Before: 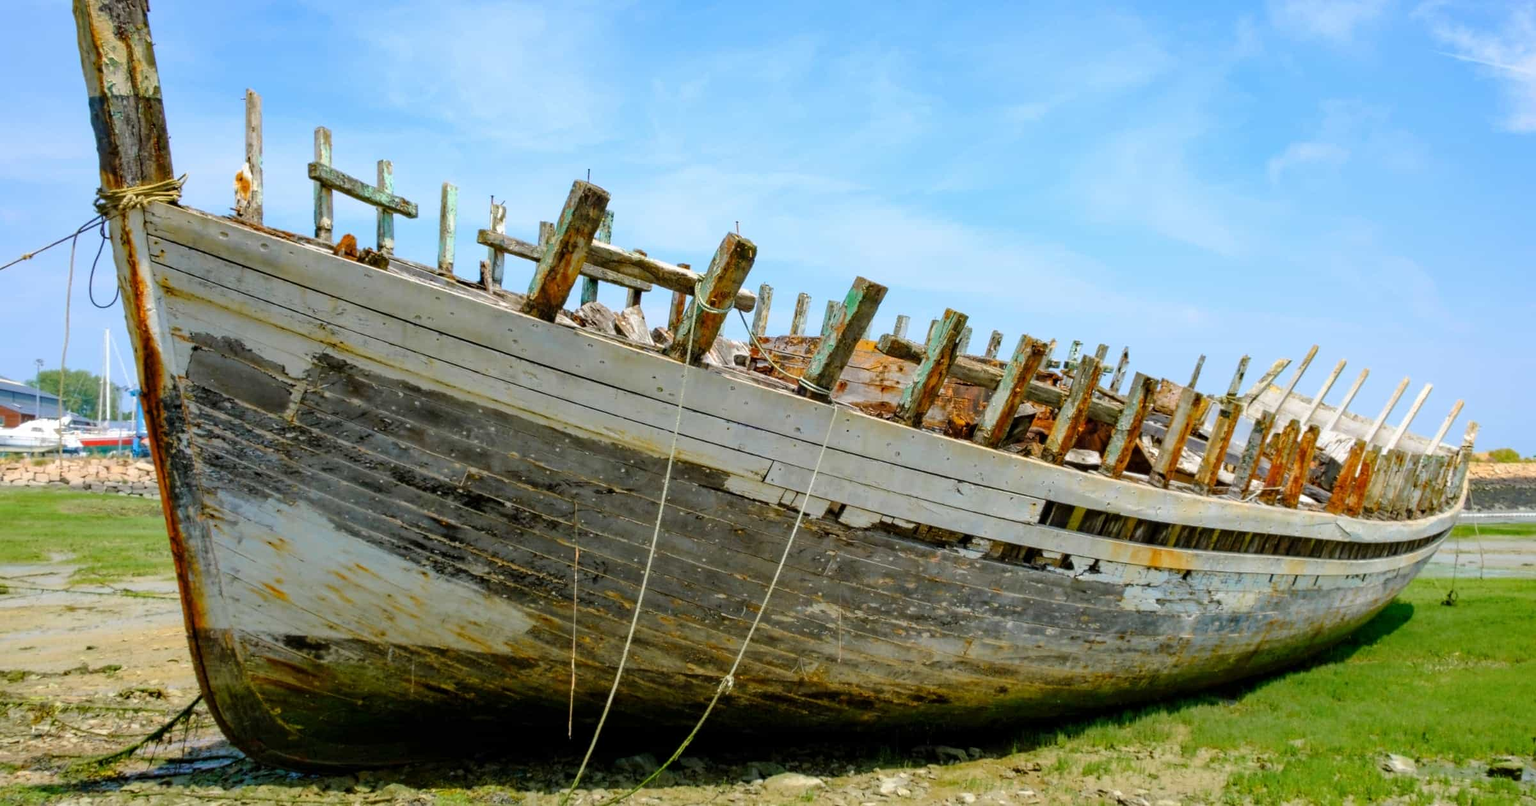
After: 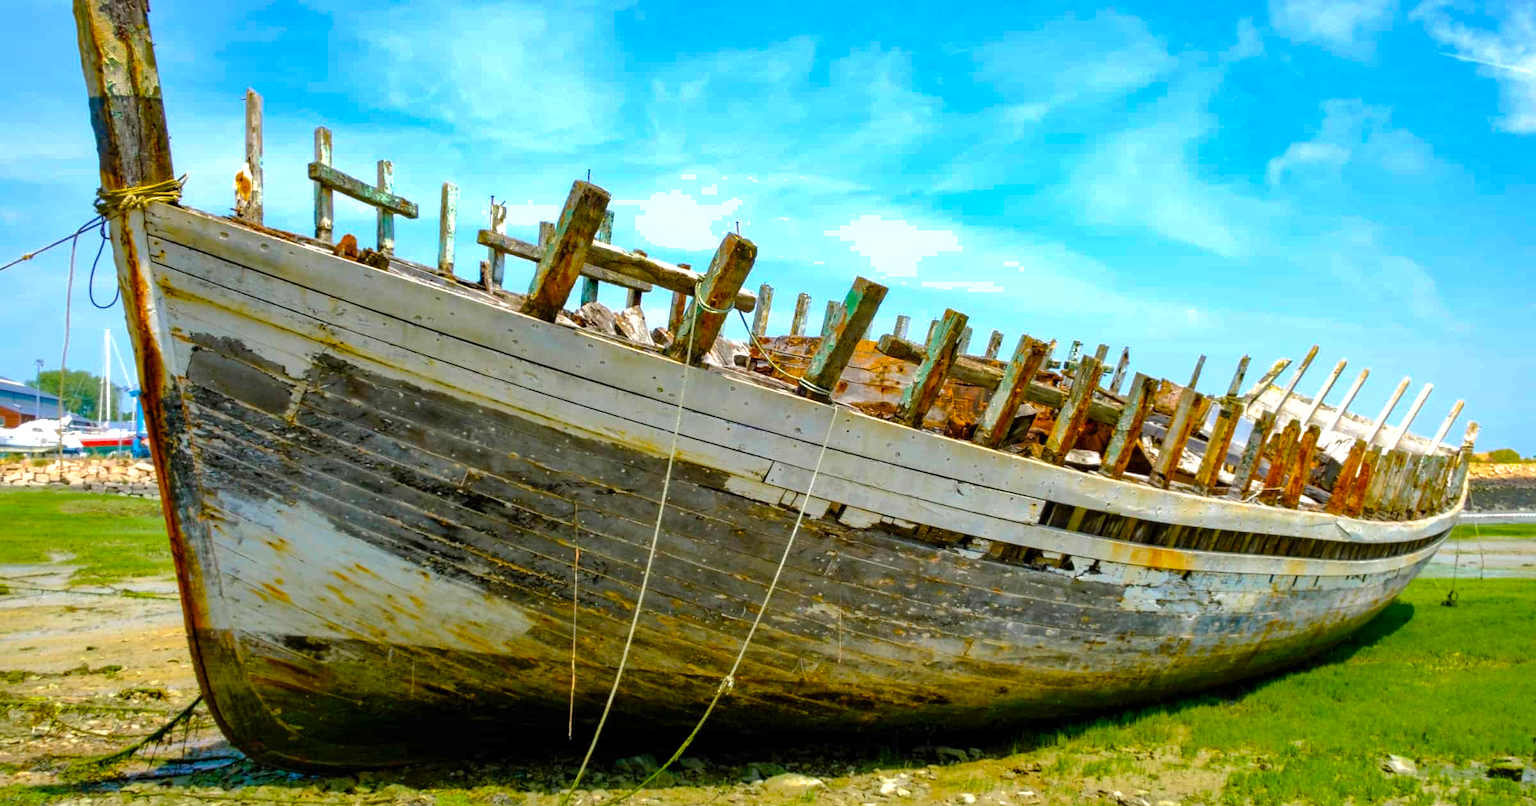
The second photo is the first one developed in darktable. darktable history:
color balance rgb: linear chroma grading › shadows 31.607%, linear chroma grading › global chroma -1.358%, linear chroma grading › mid-tones 3.714%, perceptual saturation grading › global saturation 29.726%, perceptual brilliance grading › highlights 13.449%, perceptual brilliance grading › mid-tones 7.834%, perceptual brilliance grading › shadows -17.784%
shadows and highlights: shadows color adjustment 97.99%, highlights color adjustment 58.66%
